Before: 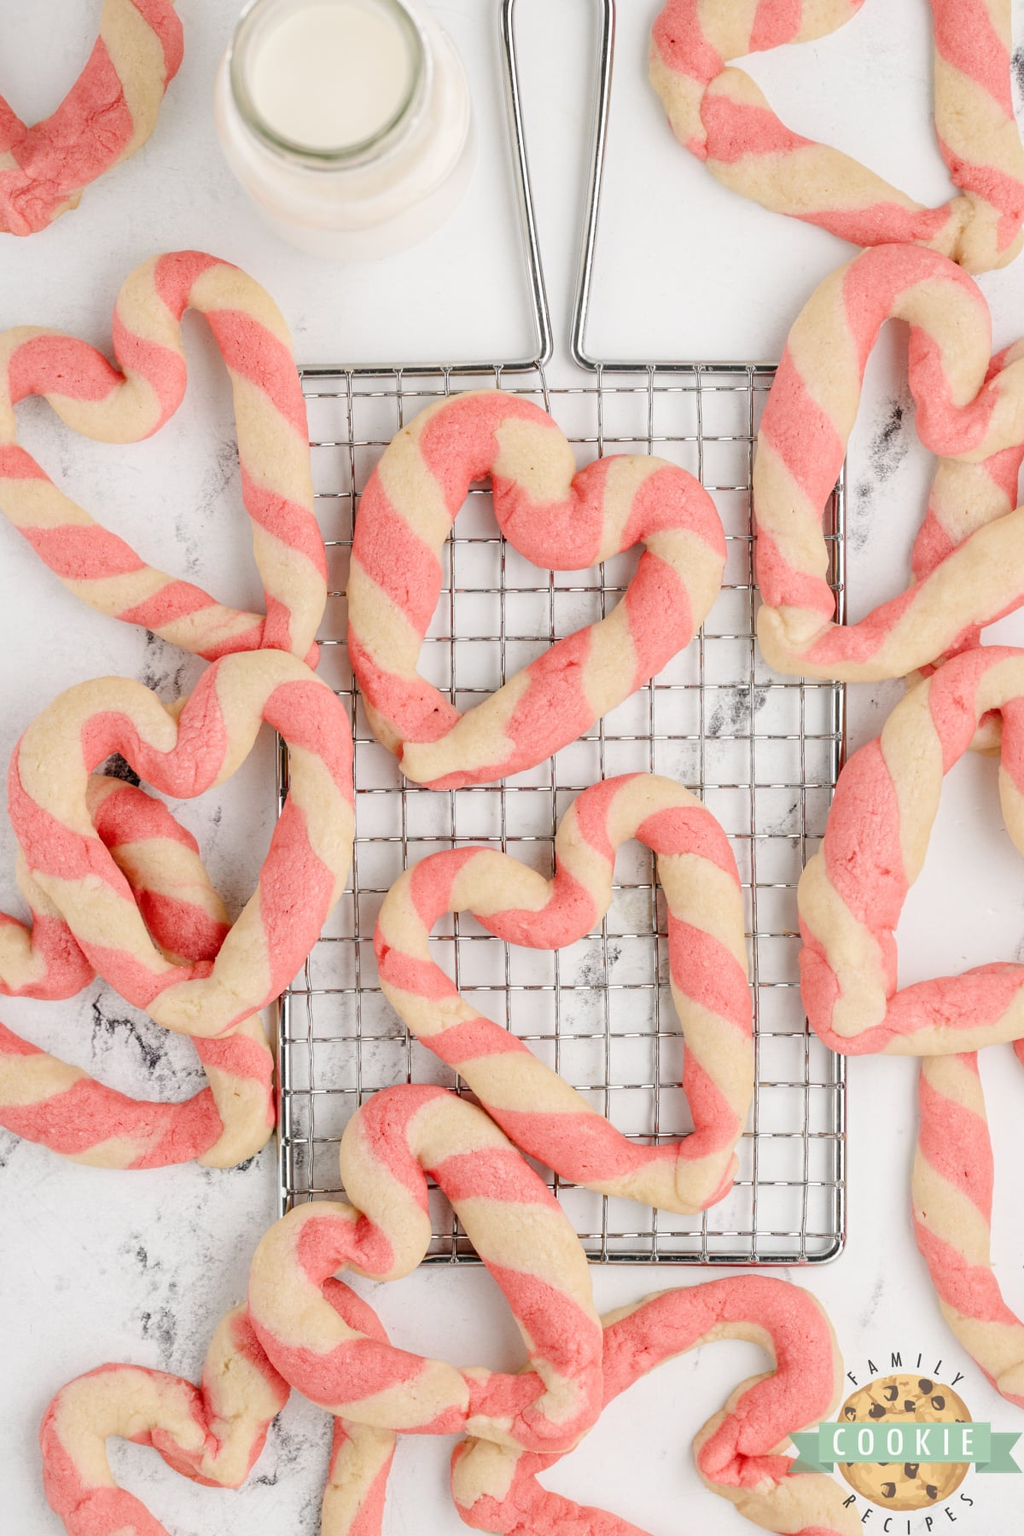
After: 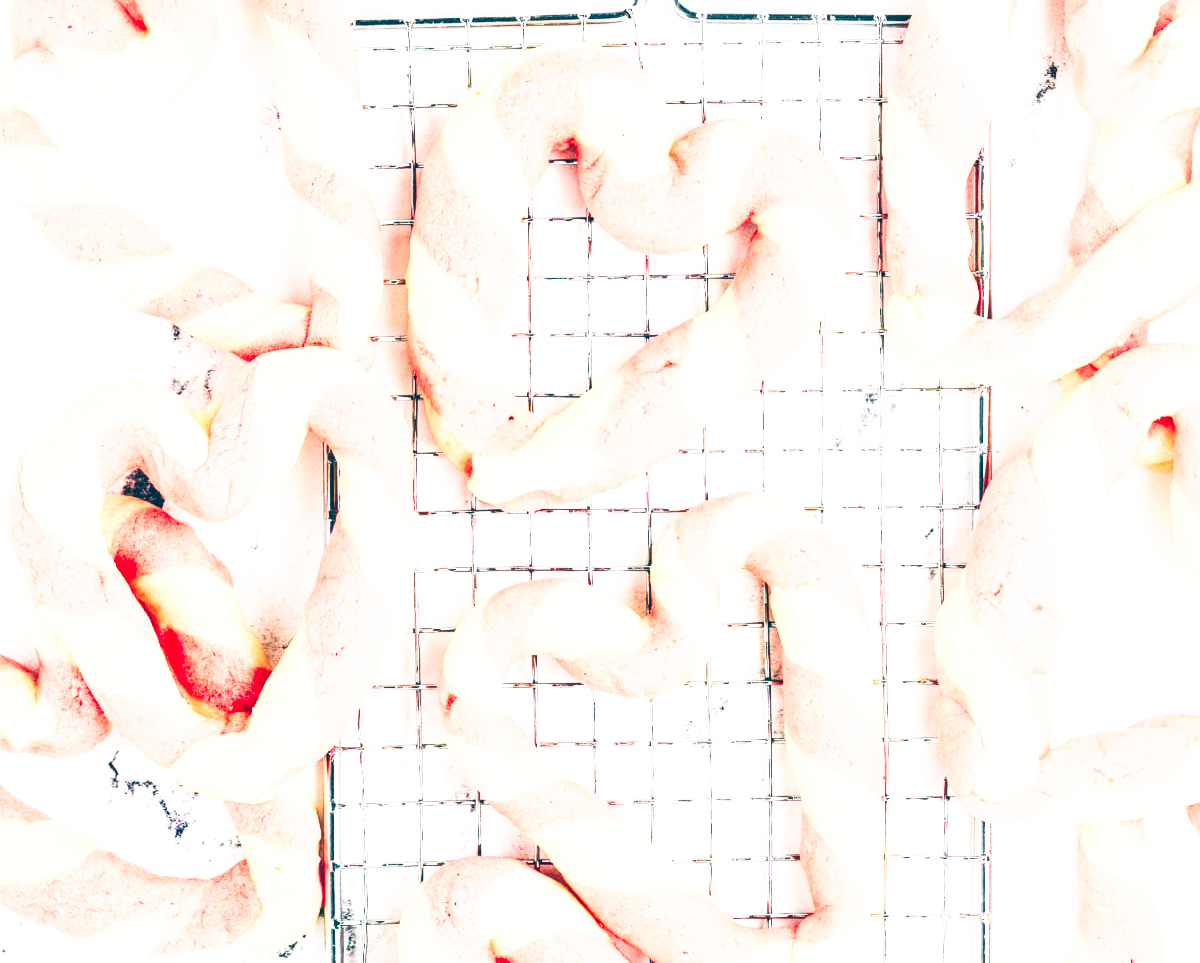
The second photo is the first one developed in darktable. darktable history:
base curve: curves: ch0 [(0, 0) (0.007, 0.004) (0.027, 0.03) (0.046, 0.07) (0.207, 0.54) (0.442, 0.872) (0.673, 0.972) (1, 1)], preserve colors none
crop and rotate: top 23.043%, bottom 23.437%
tone equalizer: -8 EV -0.75 EV, -7 EV -0.7 EV, -6 EV -0.6 EV, -5 EV -0.4 EV, -3 EV 0.4 EV, -2 EV 0.6 EV, -1 EV 0.7 EV, +0 EV 0.75 EV, edges refinement/feathering 500, mask exposure compensation -1.57 EV, preserve details no
color balance: lift [1.016, 0.983, 1, 1.017], gamma [0.958, 1, 1, 1], gain [0.981, 1.007, 0.993, 1.002], input saturation 118.26%, contrast 13.43%, contrast fulcrum 21.62%, output saturation 82.76%
contrast brightness saturation: contrast 0.2, brightness 0.16, saturation 0.22
local contrast: on, module defaults
